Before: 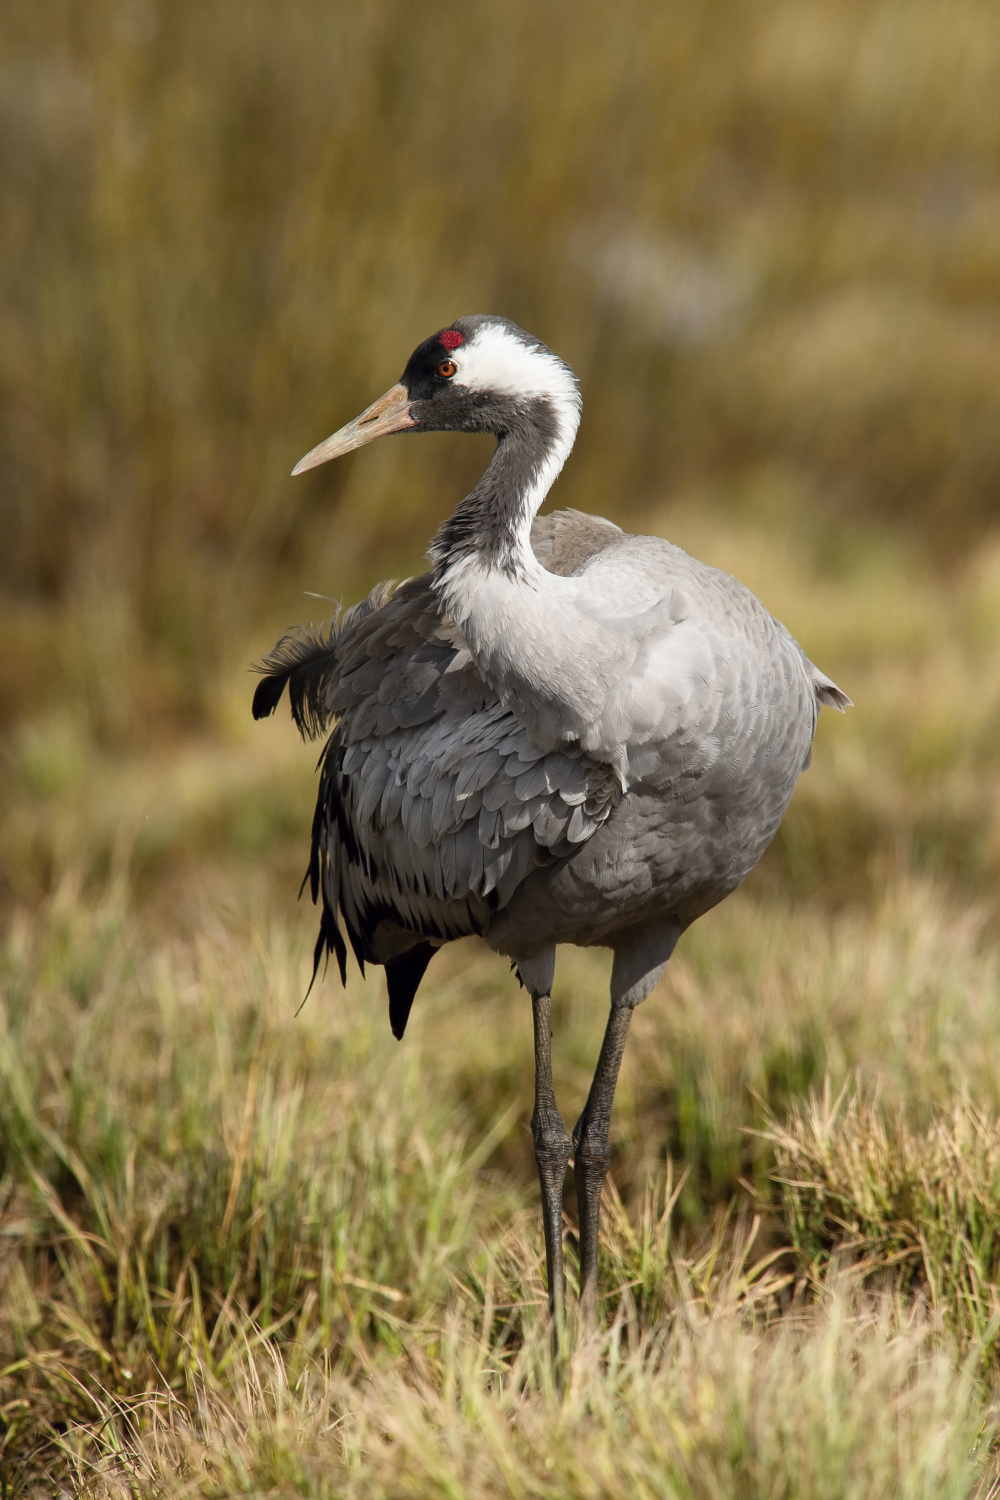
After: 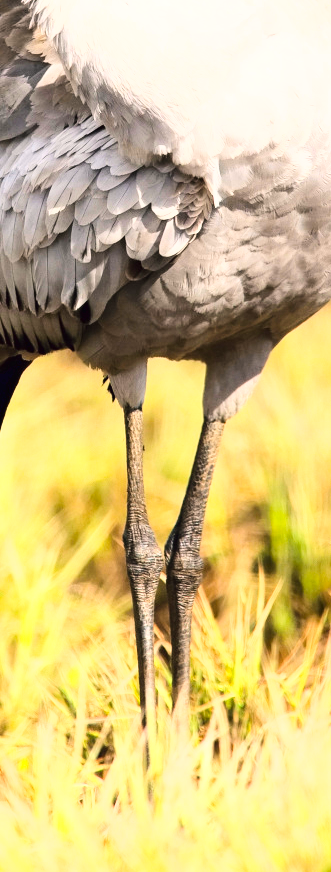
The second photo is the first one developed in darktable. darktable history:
exposure: black level correction 0, exposure 0.948 EV, compensate exposure bias true, compensate highlight preservation false
base curve: curves: ch0 [(0, 0.003) (0.001, 0.002) (0.006, 0.004) (0.02, 0.022) (0.048, 0.086) (0.094, 0.234) (0.162, 0.431) (0.258, 0.629) (0.385, 0.8) (0.548, 0.918) (0.751, 0.988) (1, 1)]
crop: left 40.801%, top 39.076%, right 26.001%, bottom 2.751%
color correction: highlights a* 3.19, highlights b* 1.84, saturation 1.21
